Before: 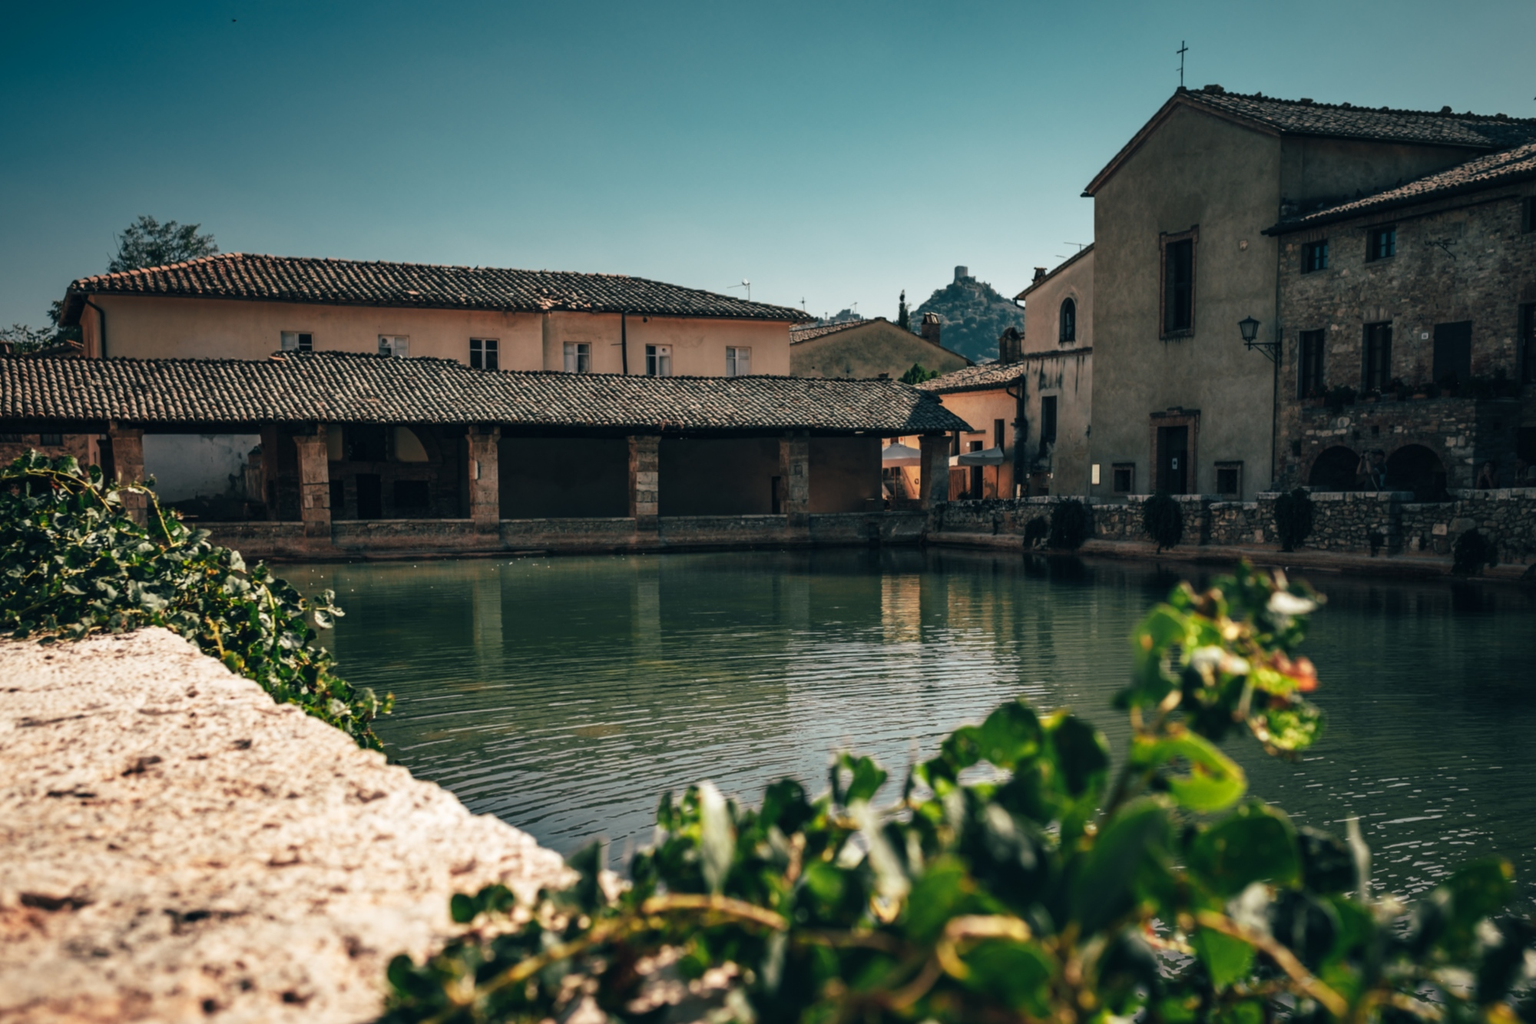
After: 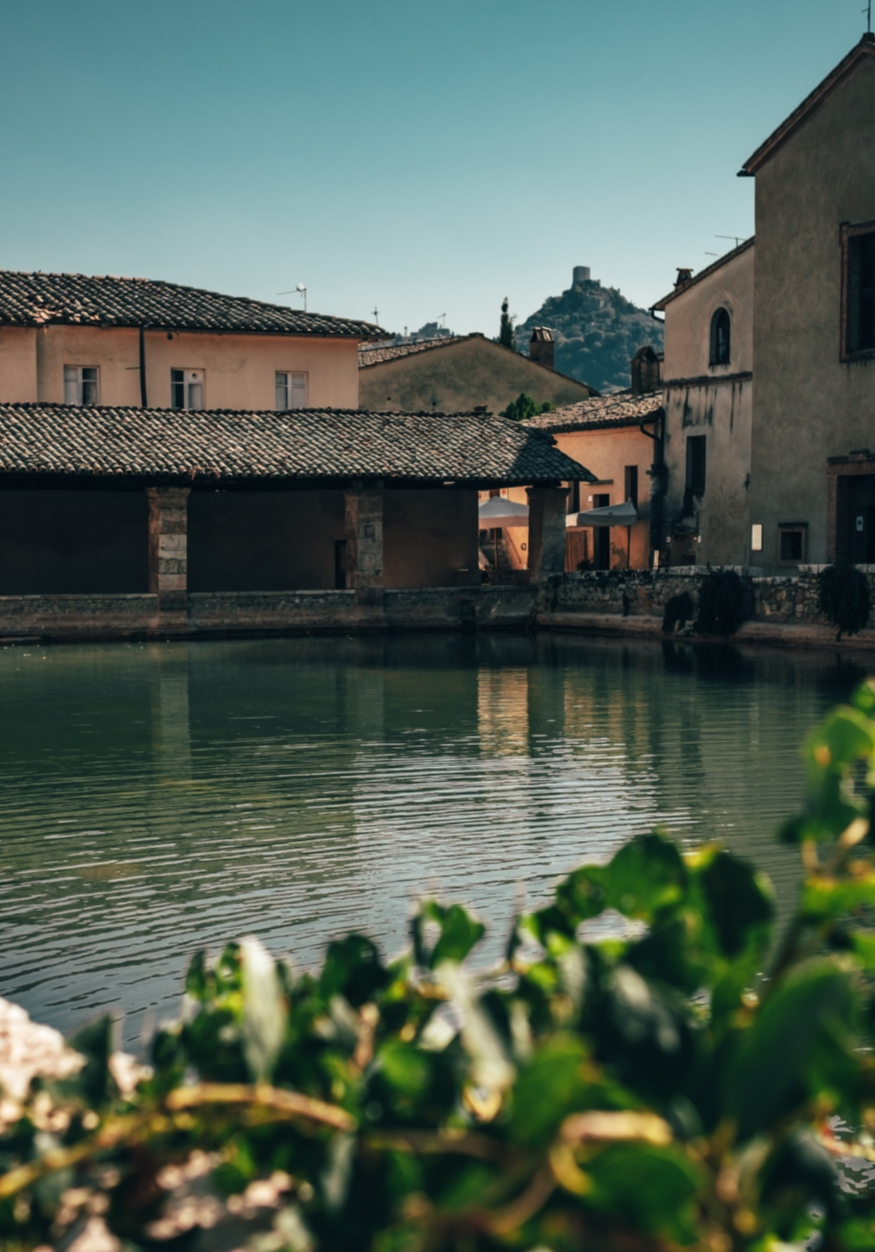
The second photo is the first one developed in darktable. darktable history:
crop: left 33.512%, top 6.062%, right 22.736%
